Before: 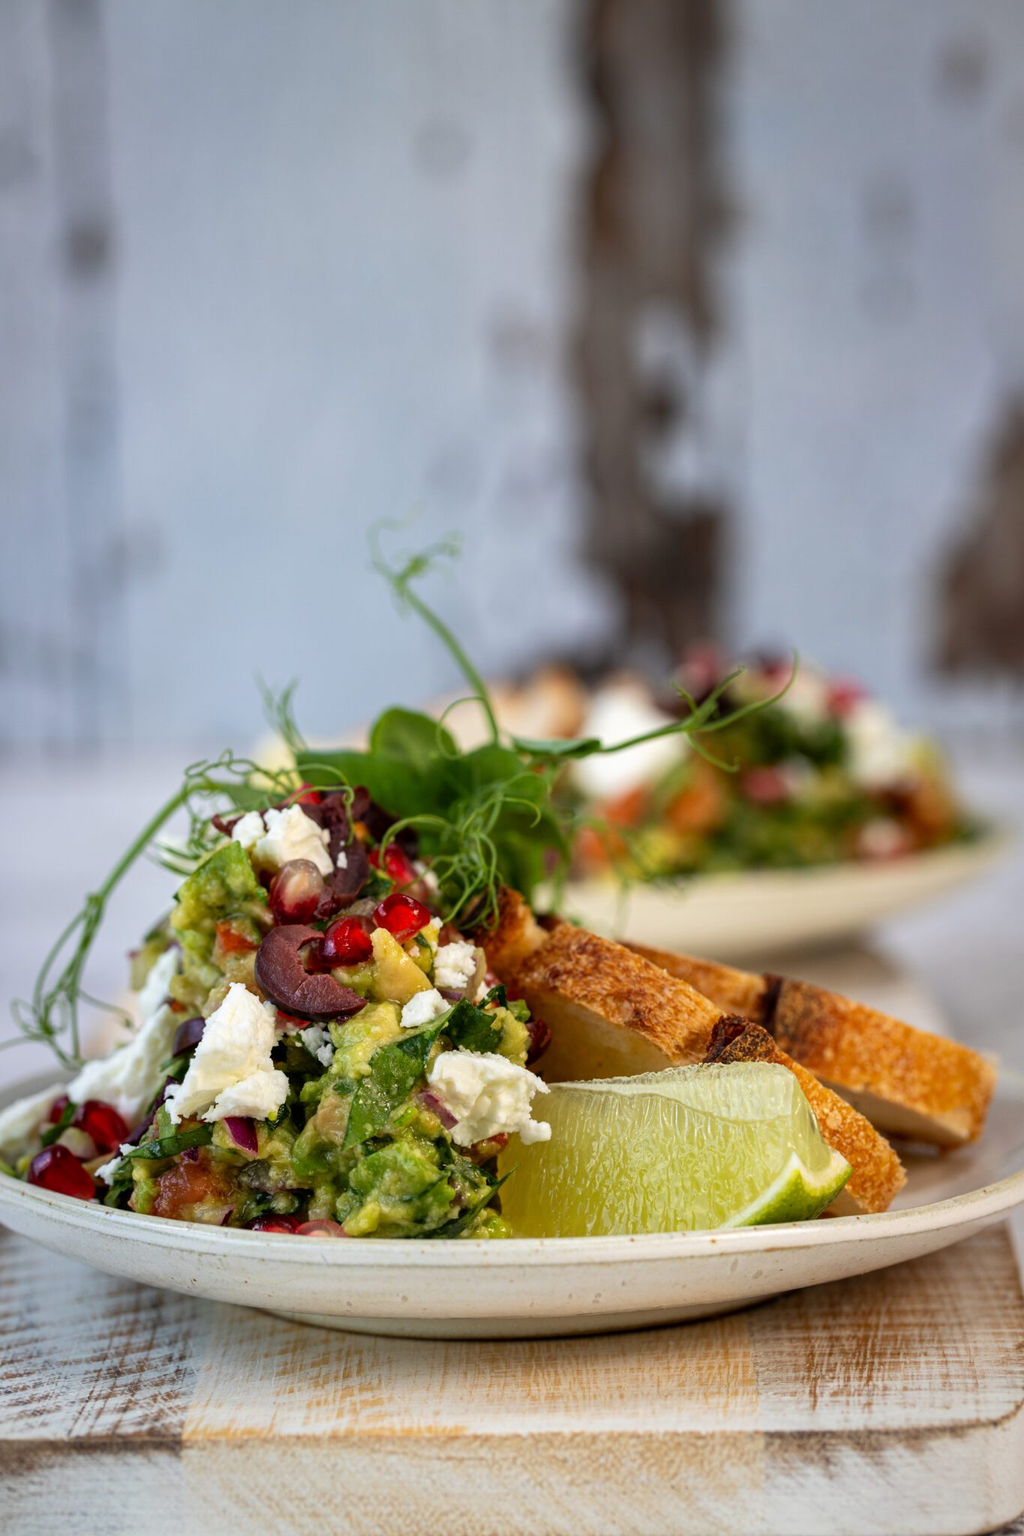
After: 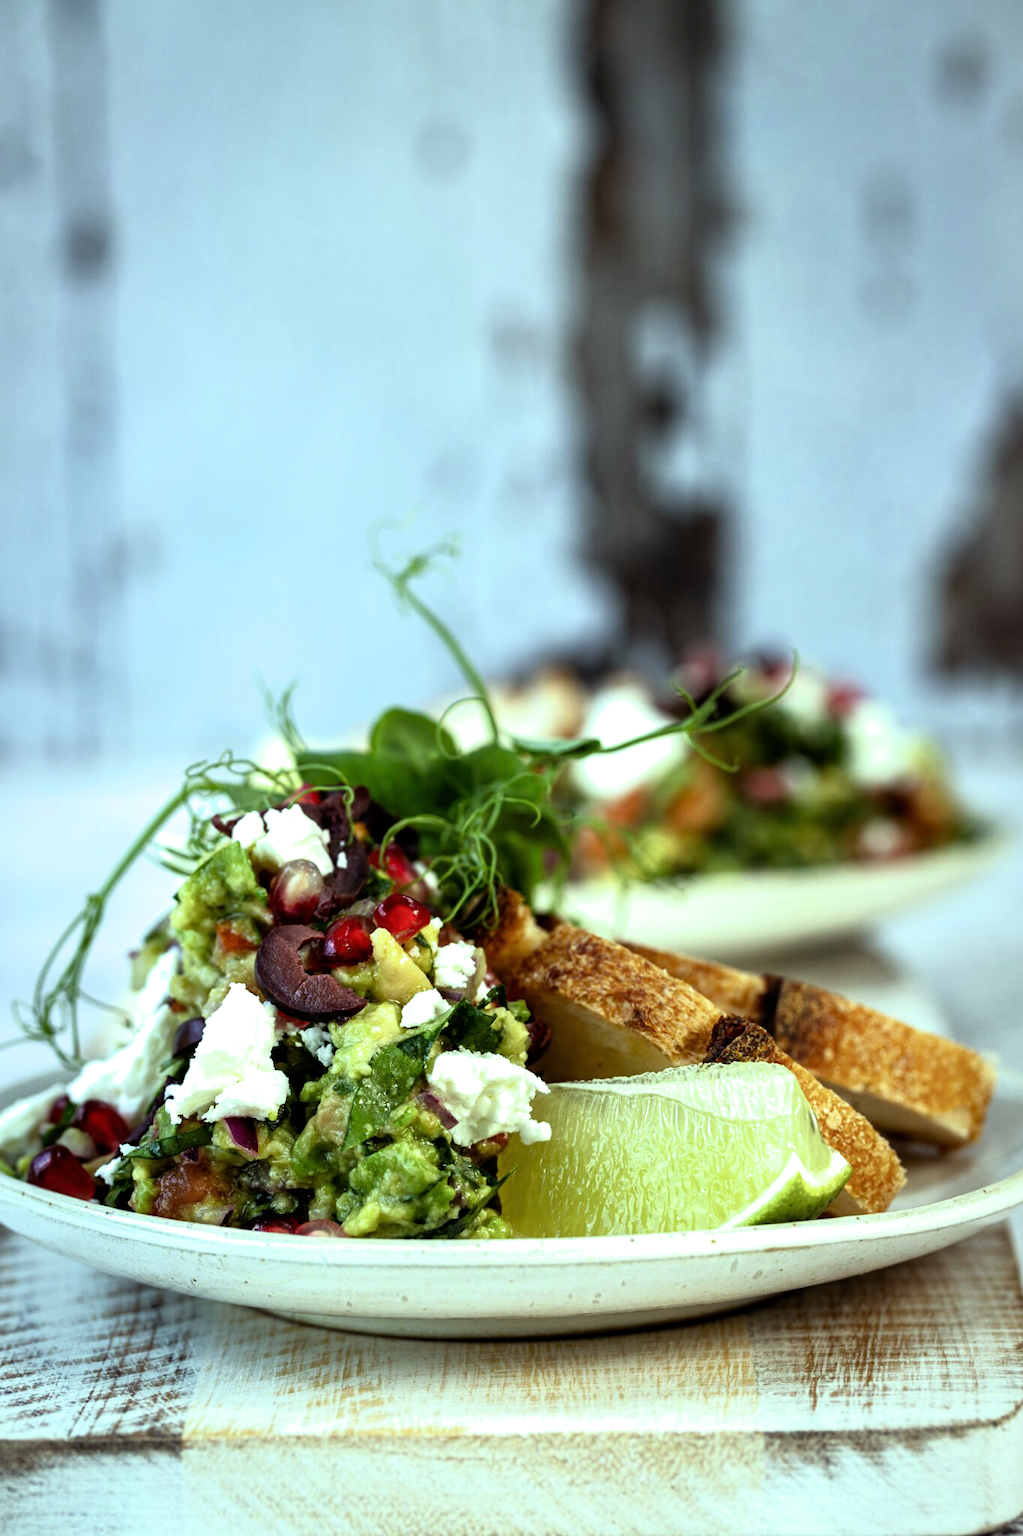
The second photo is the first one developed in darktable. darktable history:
color balance: mode lift, gamma, gain (sRGB), lift [0.997, 0.979, 1.021, 1.011], gamma [1, 1.084, 0.916, 0.998], gain [1, 0.87, 1.13, 1.101], contrast 4.55%, contrast fulcrum 38.24%, output saturation 104.09%
filmic rgb: white relative exposure 2.2 EV, hardness 6.97
